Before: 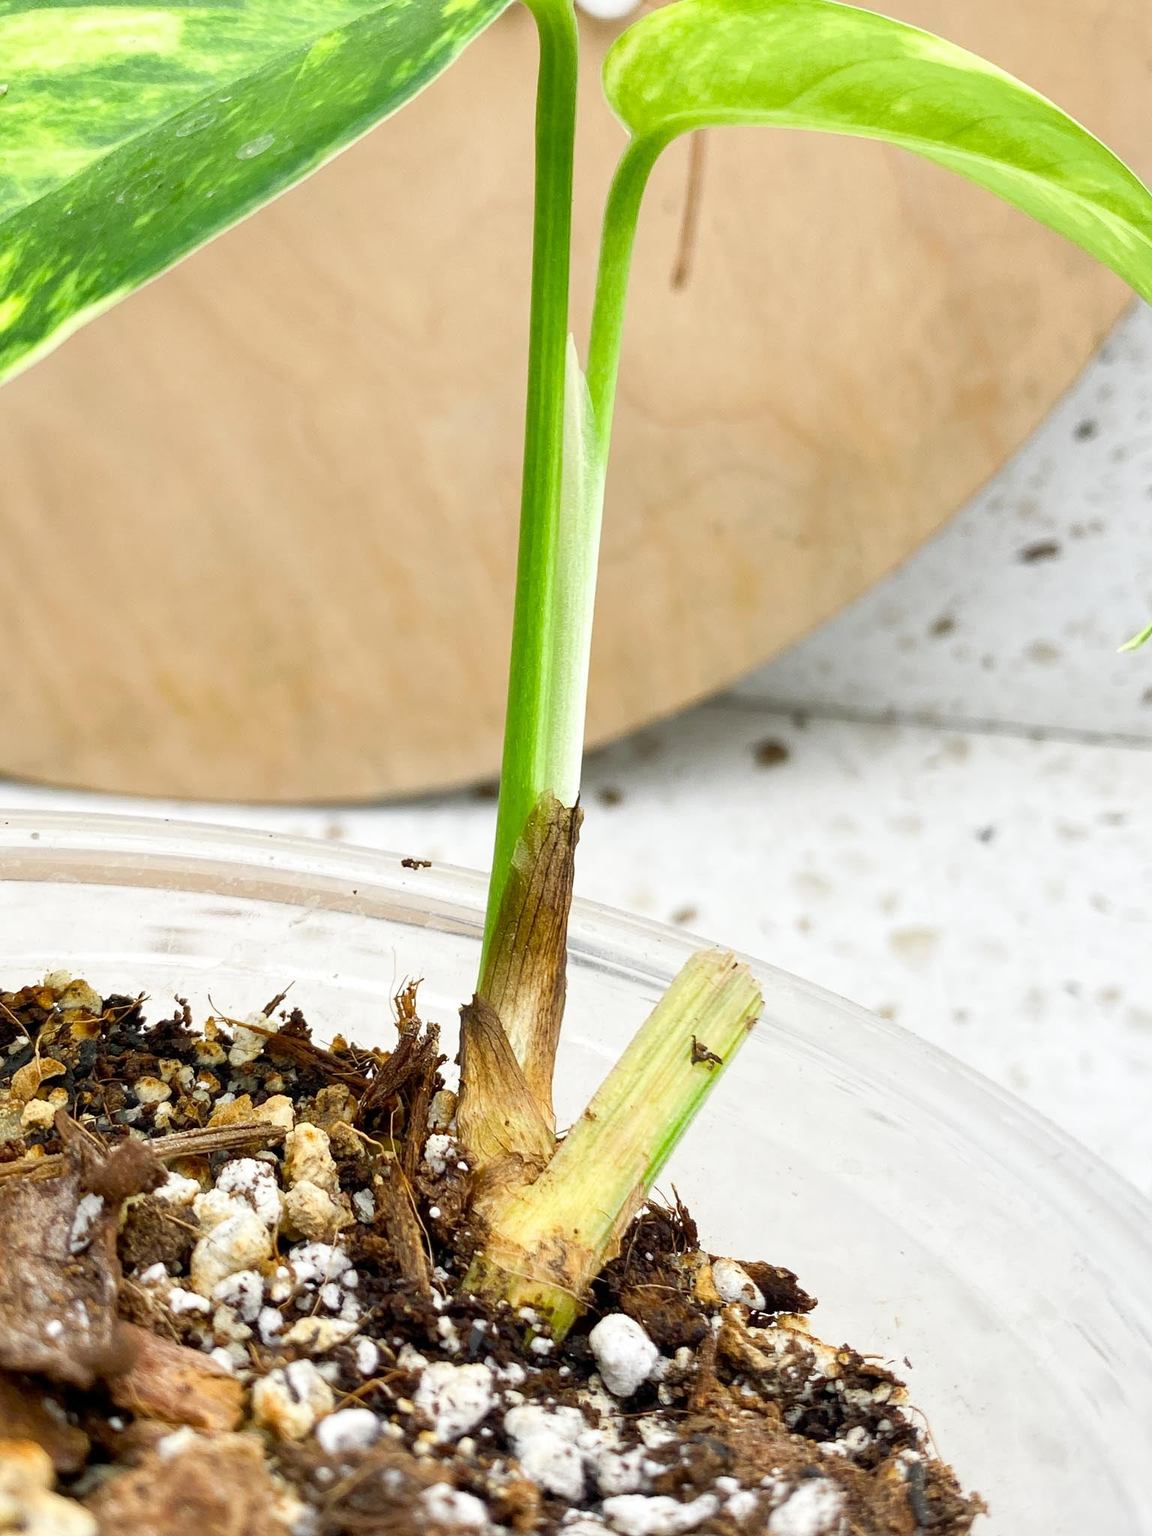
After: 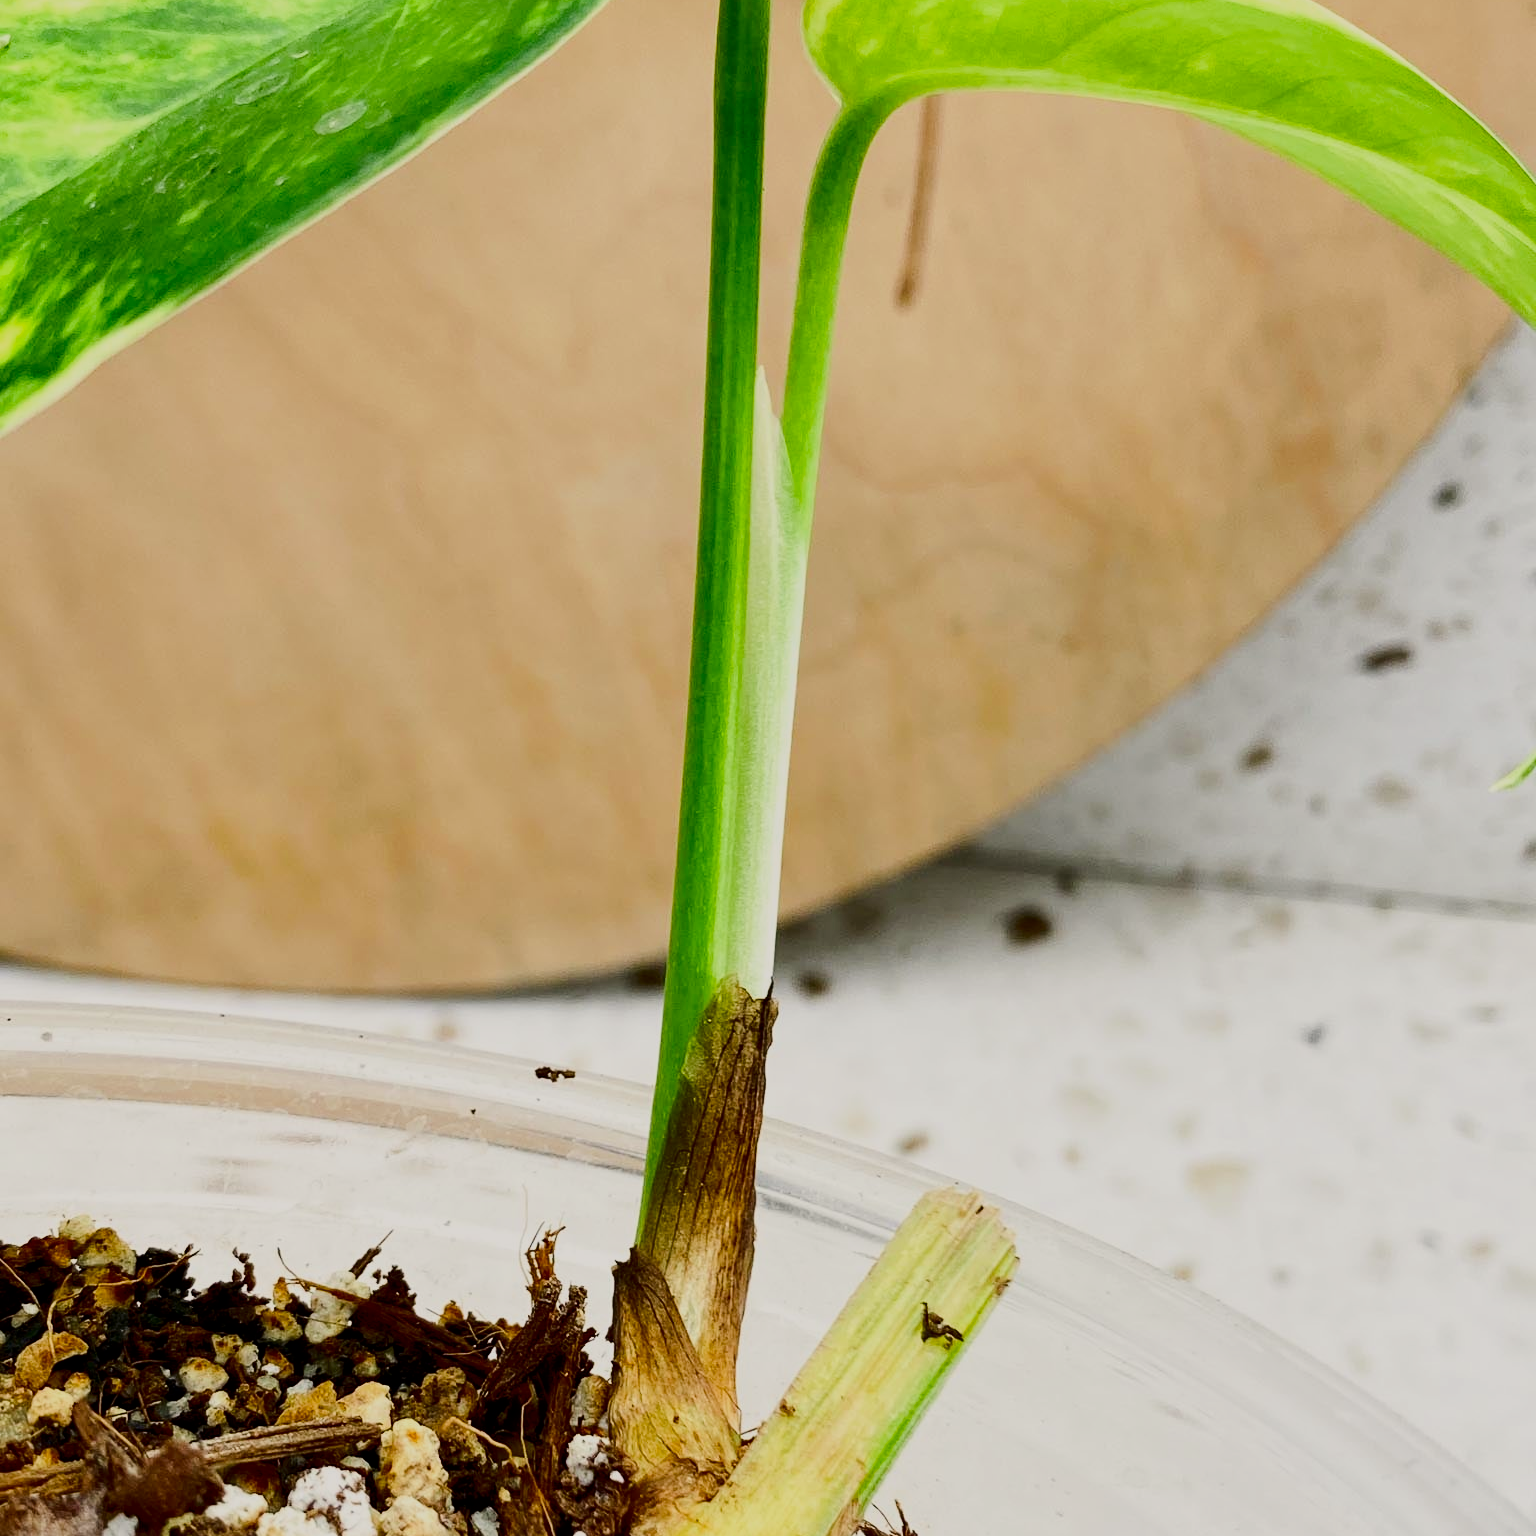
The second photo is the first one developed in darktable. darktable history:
contrast brightness saturation: contrast 0.19, brightness -0.24, saturation 0.11
filmic rgb: black relative exposure -7.65 EV, white relative exposure 4.56 EV, hardness 3.61, contrast 1.05
crop: top 3.857%, bottom 21.132%
color correction: highlights a* 0.816, highlights b* 2.78, saturation 1.1
